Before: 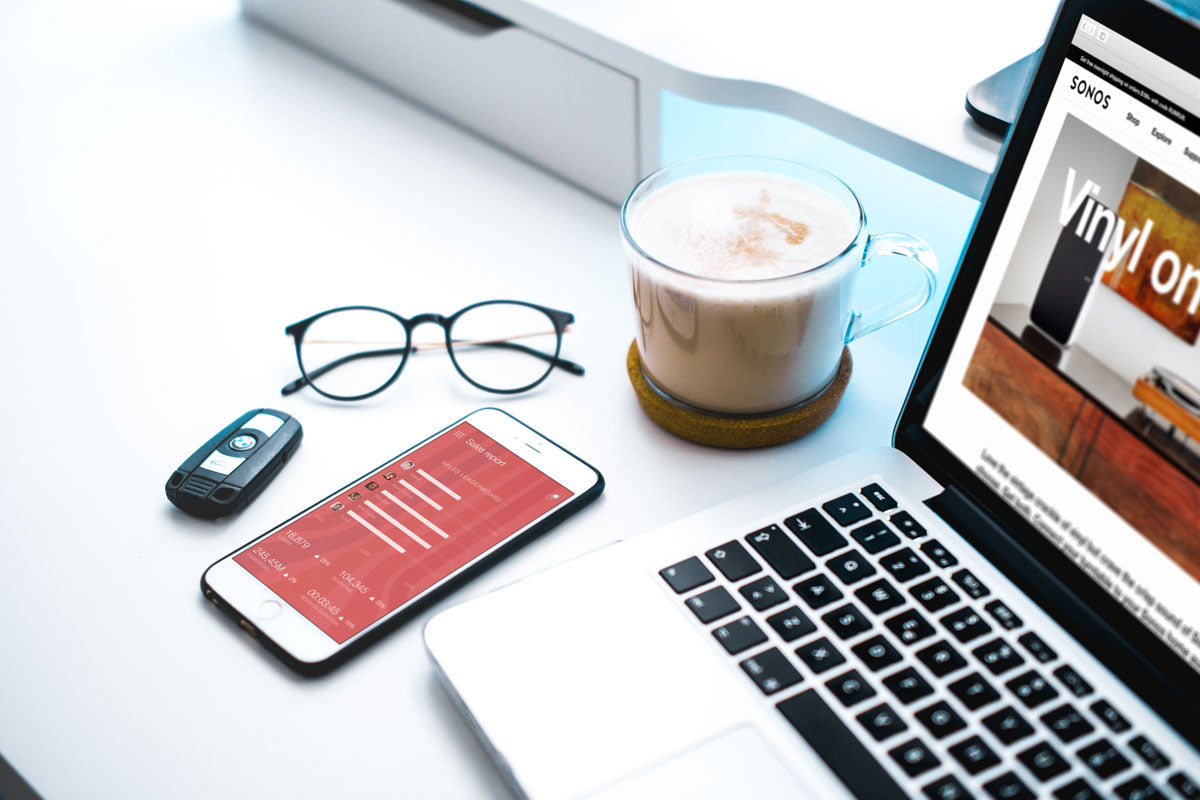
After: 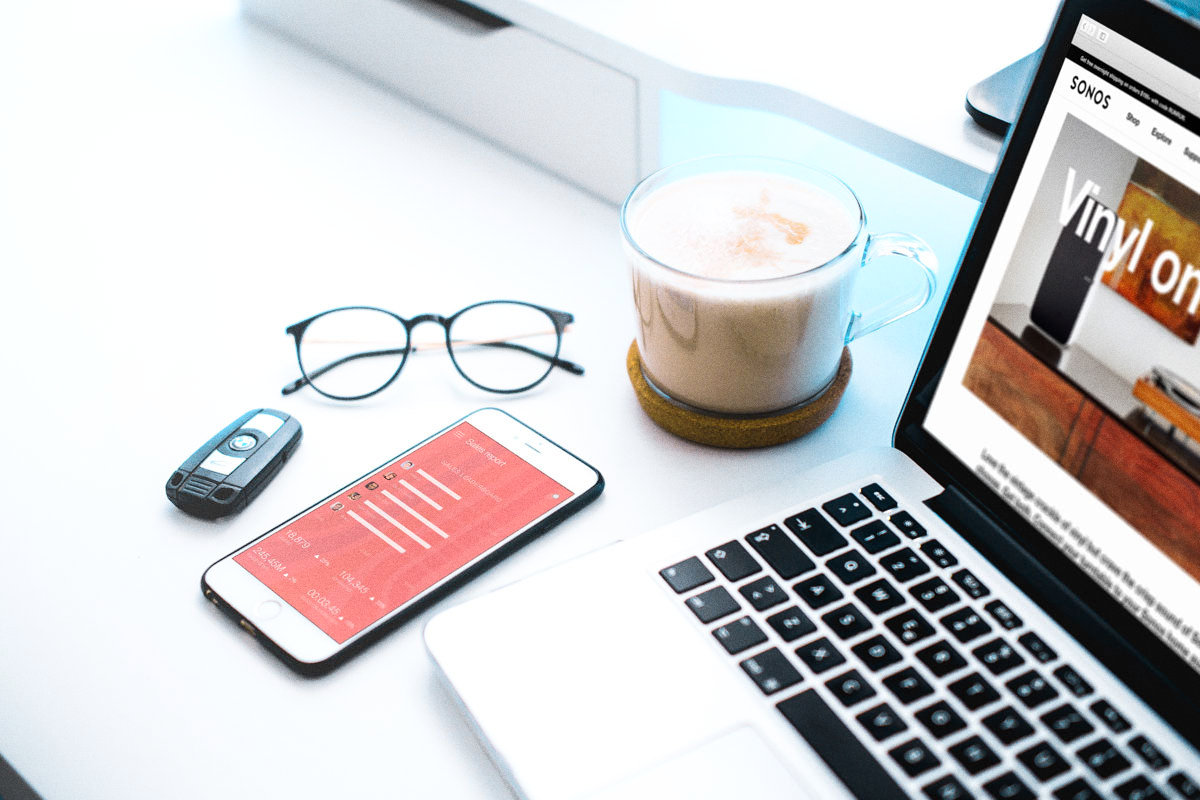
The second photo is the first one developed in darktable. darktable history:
grain: on, module defaults
shadows and highlights: shadows -24.28, highlights 49.77, soften with gaussian
